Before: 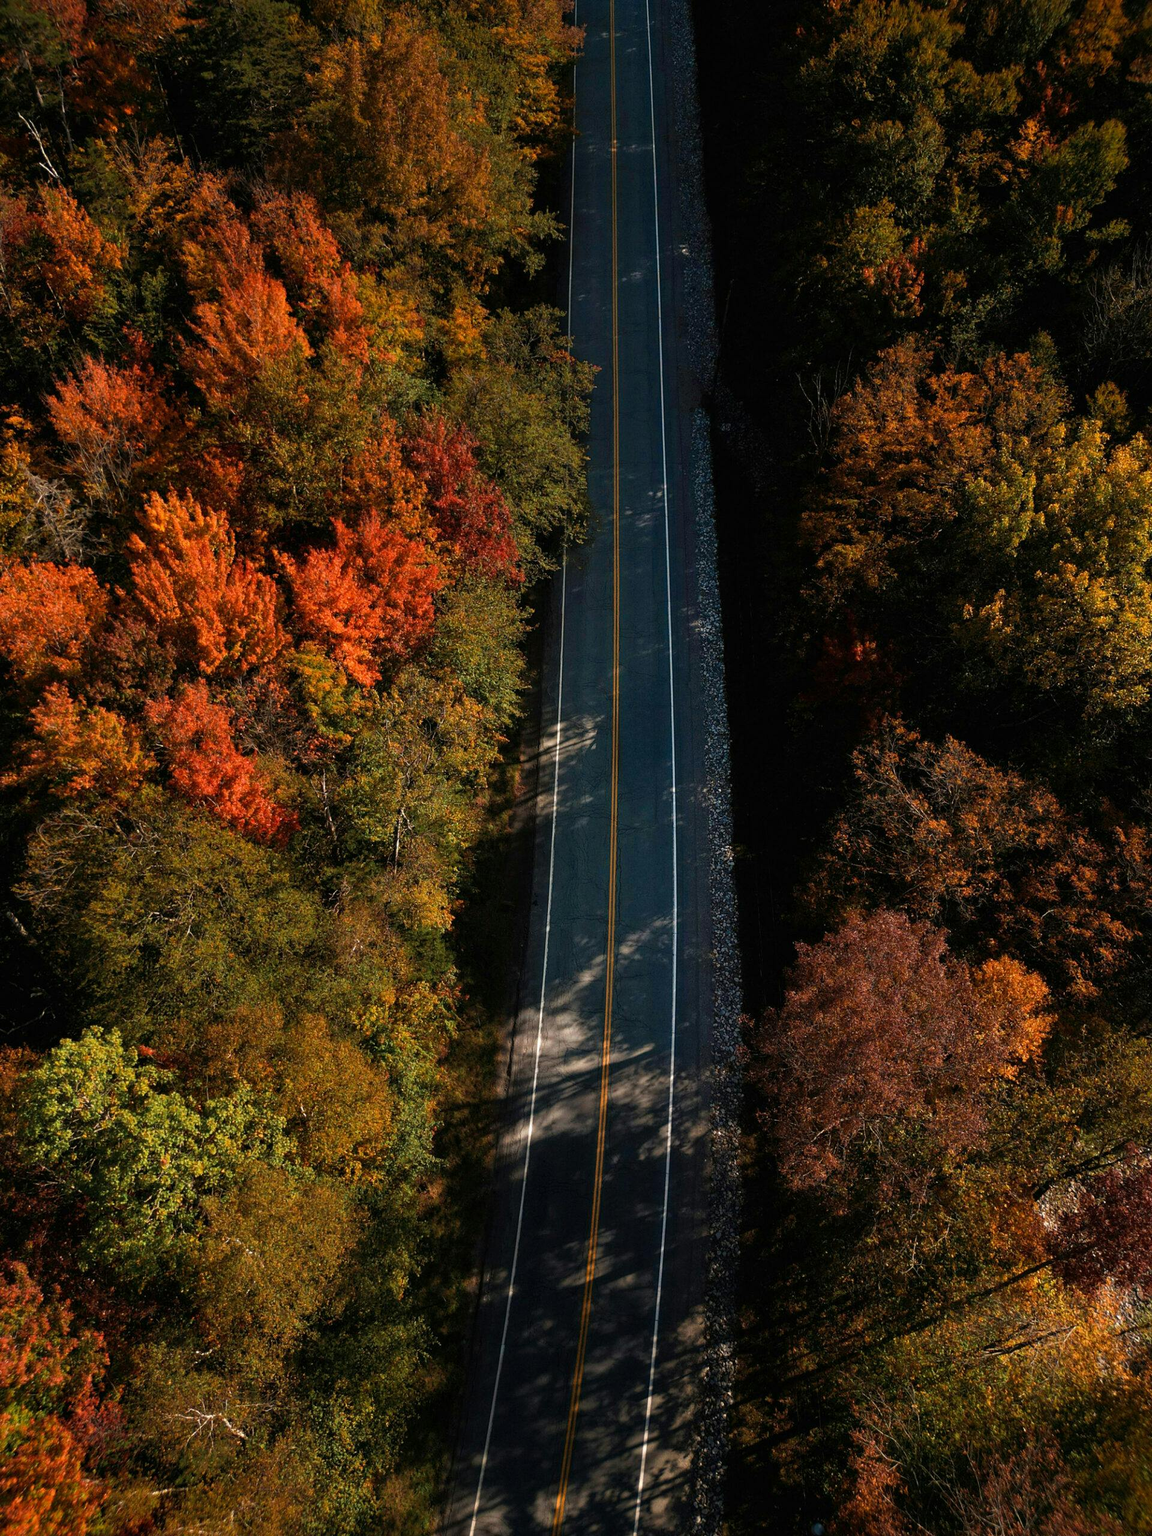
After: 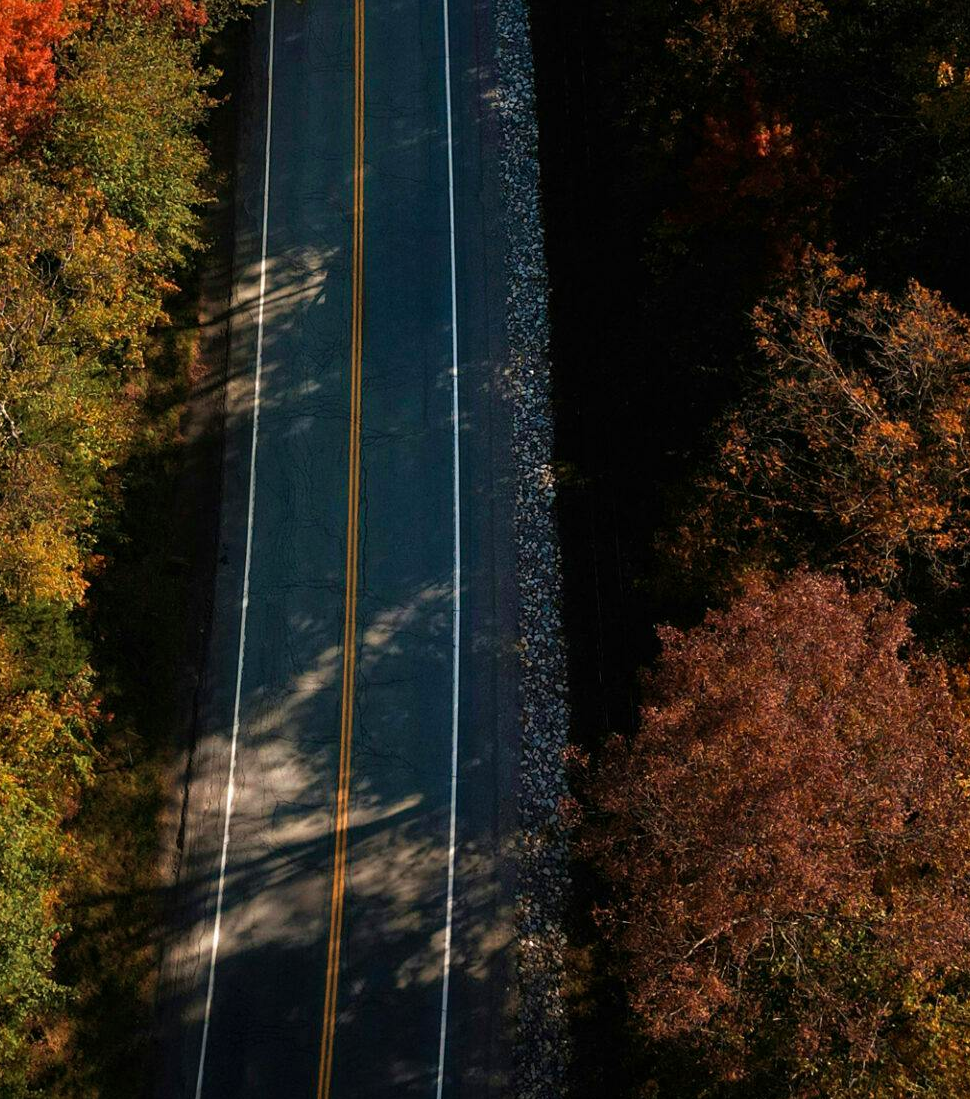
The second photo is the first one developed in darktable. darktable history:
velvia: on, module defaults
crop: left 34.807%, top 36.948%, right 14.631%, bottom 20.115%
